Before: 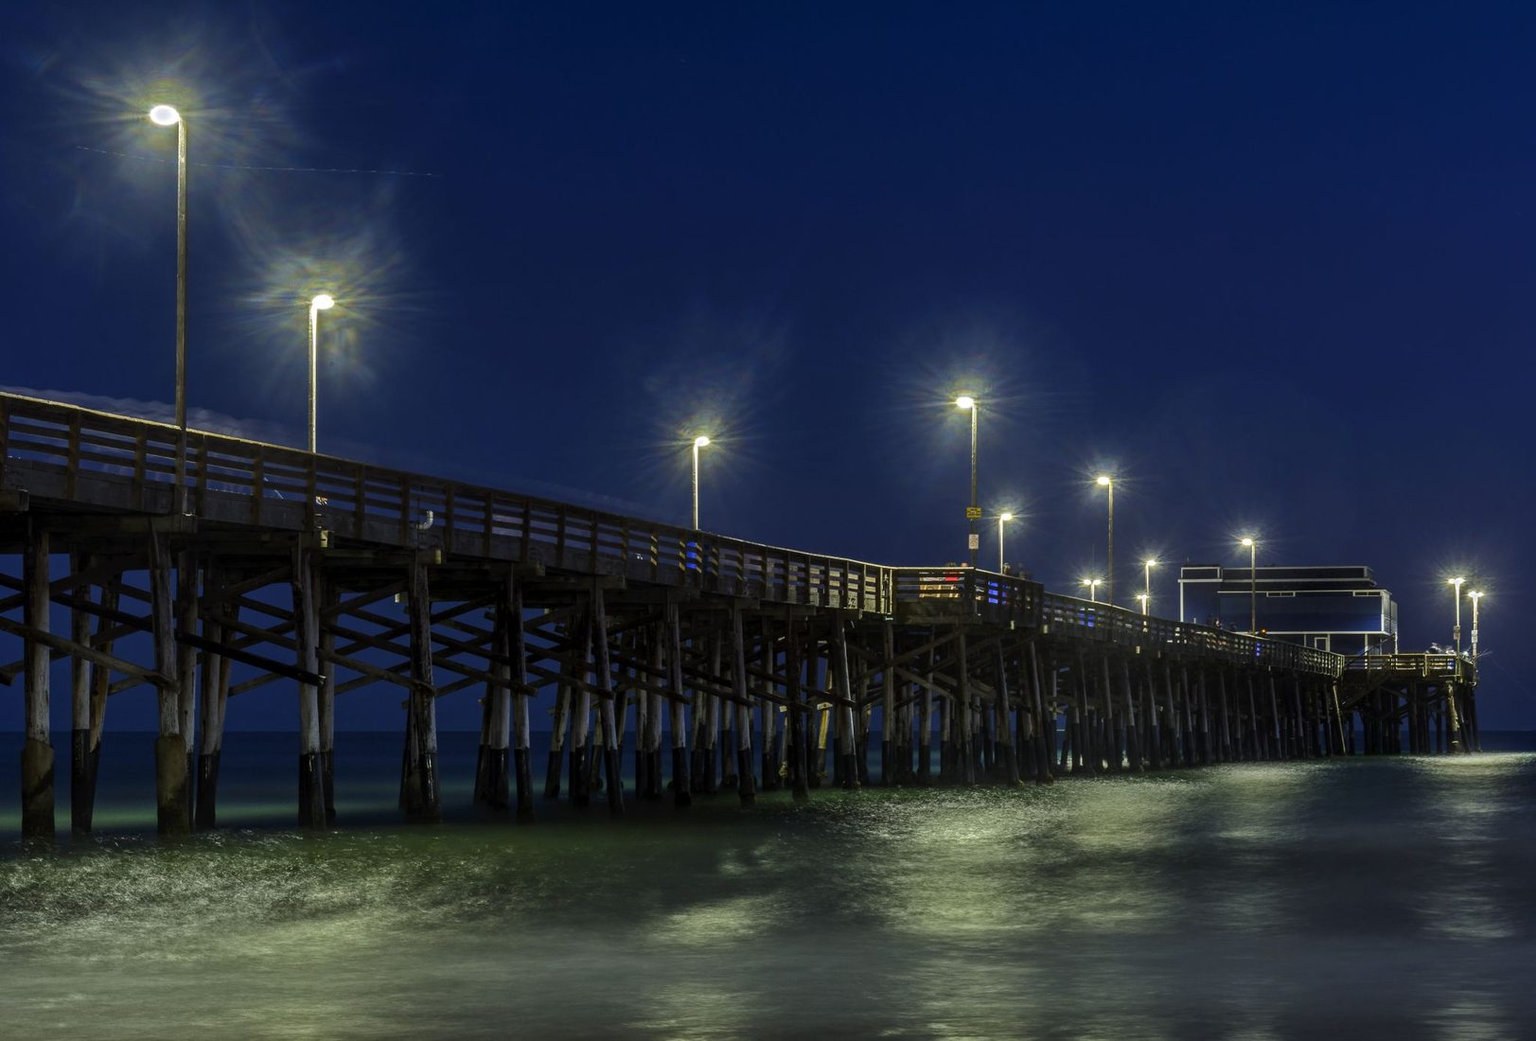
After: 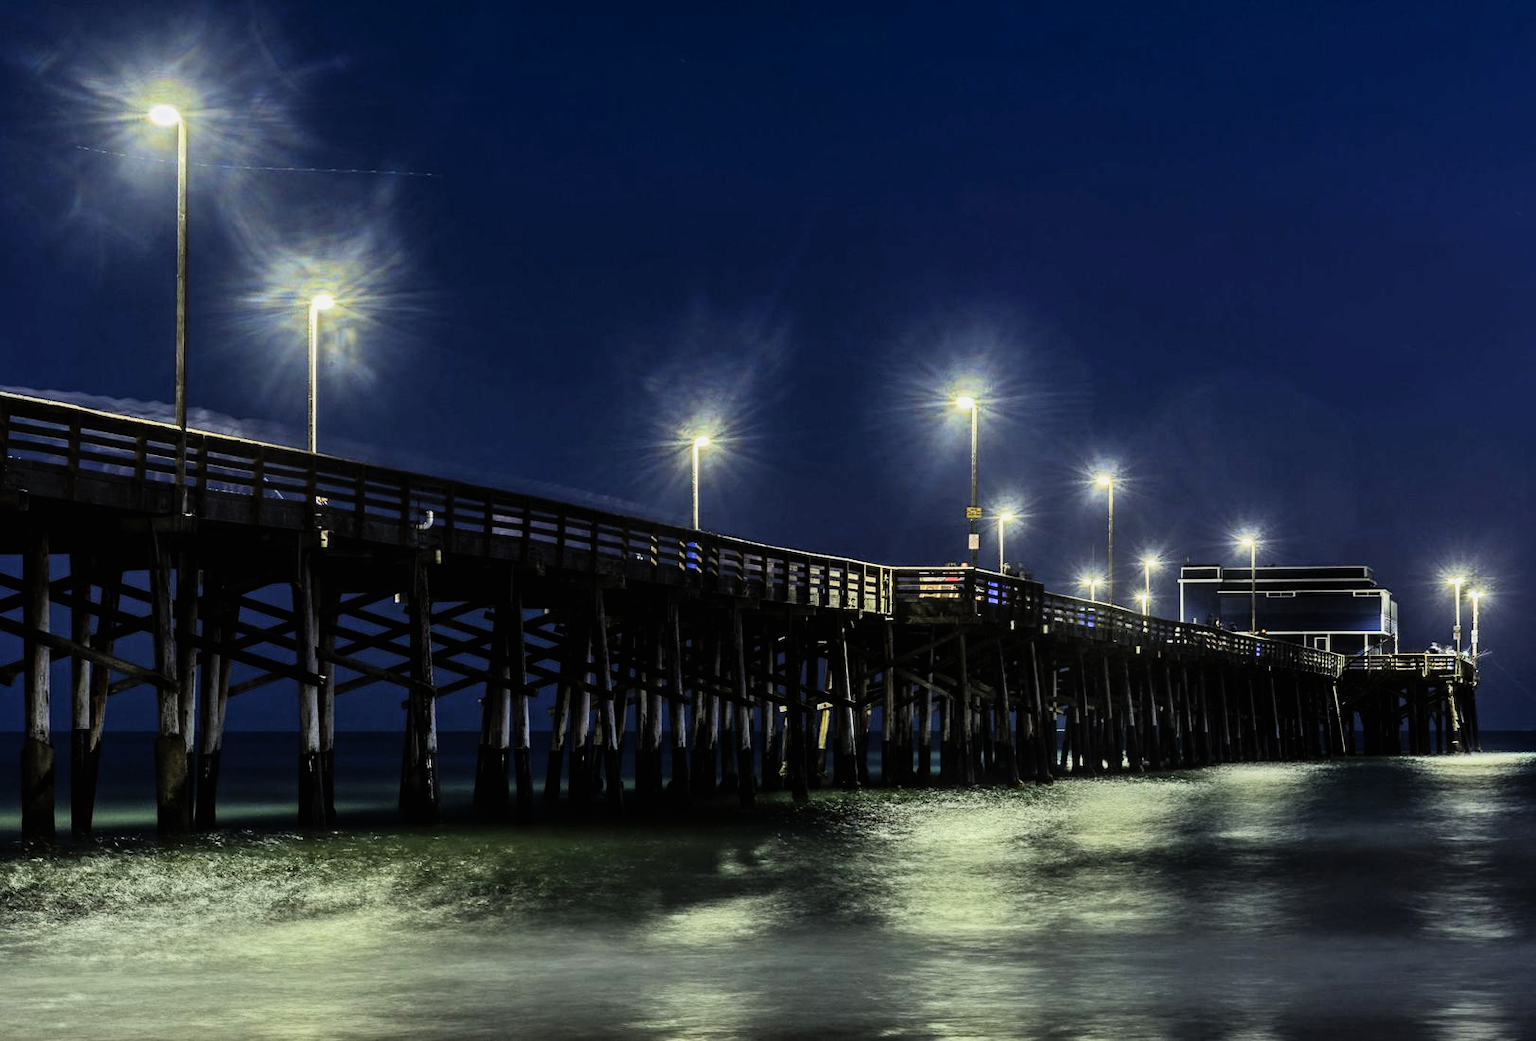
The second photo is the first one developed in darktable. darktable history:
tone curve: curves: ch0 [(0, 0) (0.137, 0.063) (0.255, 0.176) (0.502, 0.502) (0.749, 0.839) (1, 1)], color space Lab, independent channels, preserve colors none
filmic rgb: black relative exposure -9.21 EV, white relative exposure 6.73 EV, threshold 3 EV, hardness 3.08, contrast 1.054, enable highlight reconstruction true
contrast brightness saturation: contrast 0.097, brightness 0.31, saturation 0.147
